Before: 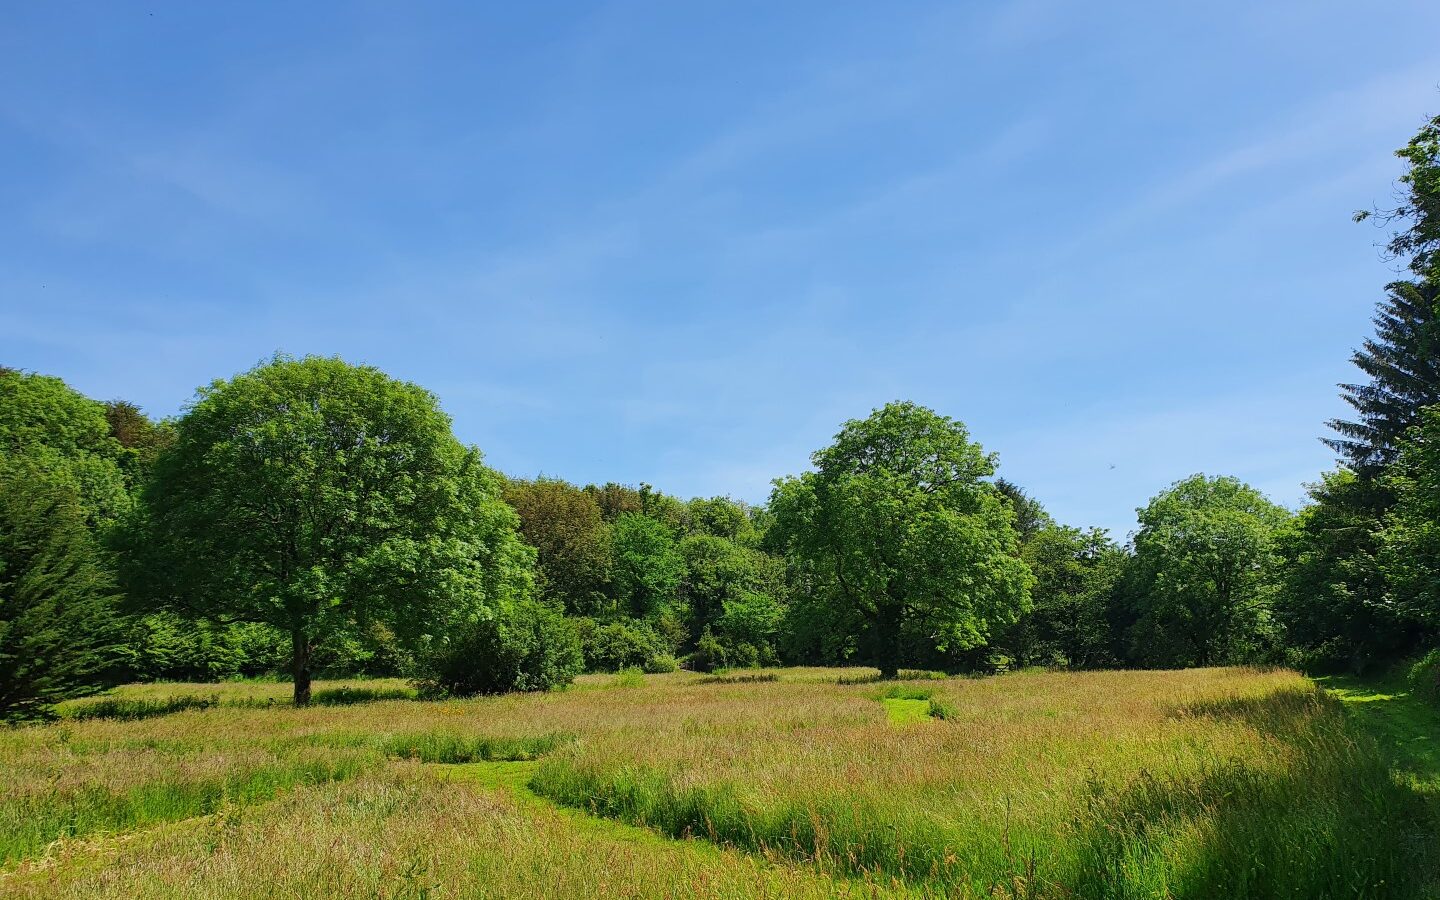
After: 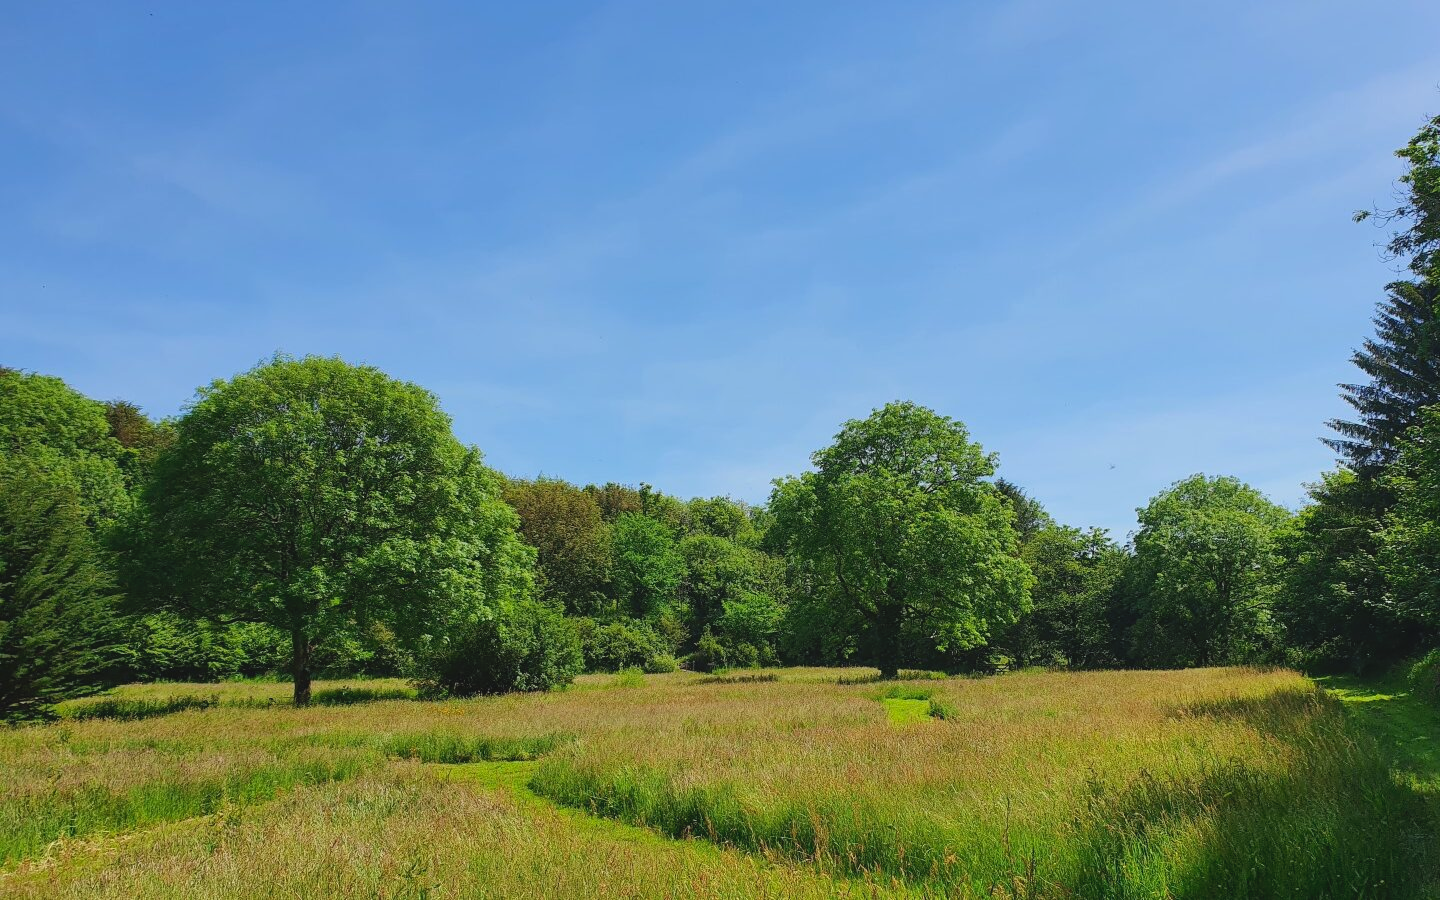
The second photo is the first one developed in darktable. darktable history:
contrast brightness saturation: contrast -0.107
